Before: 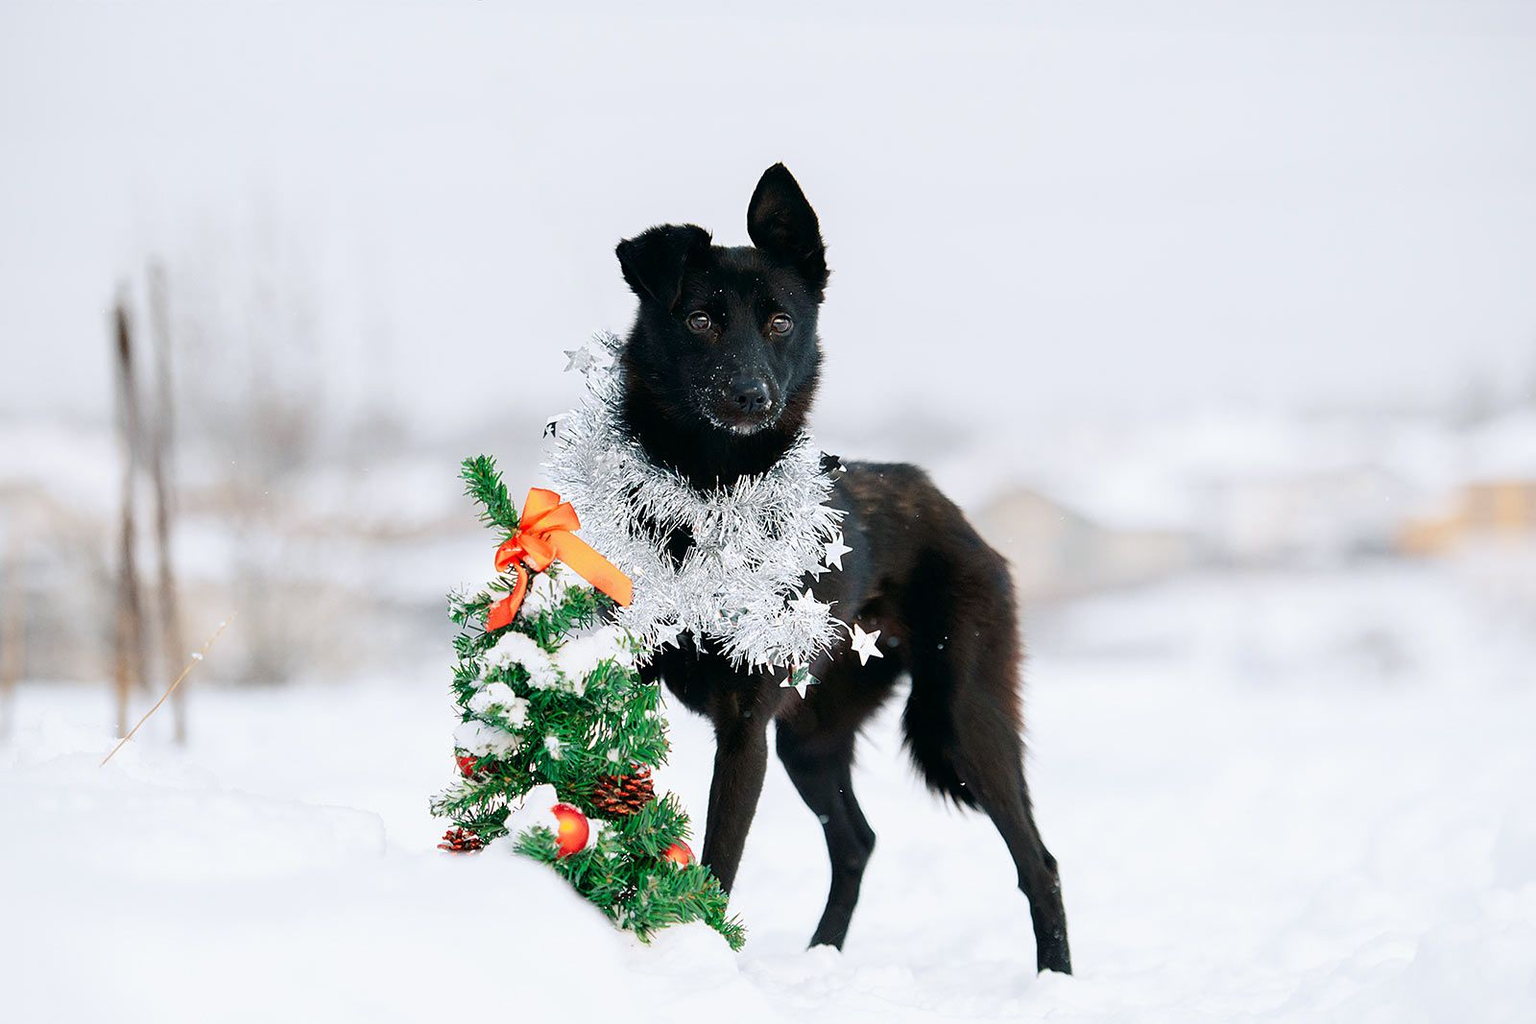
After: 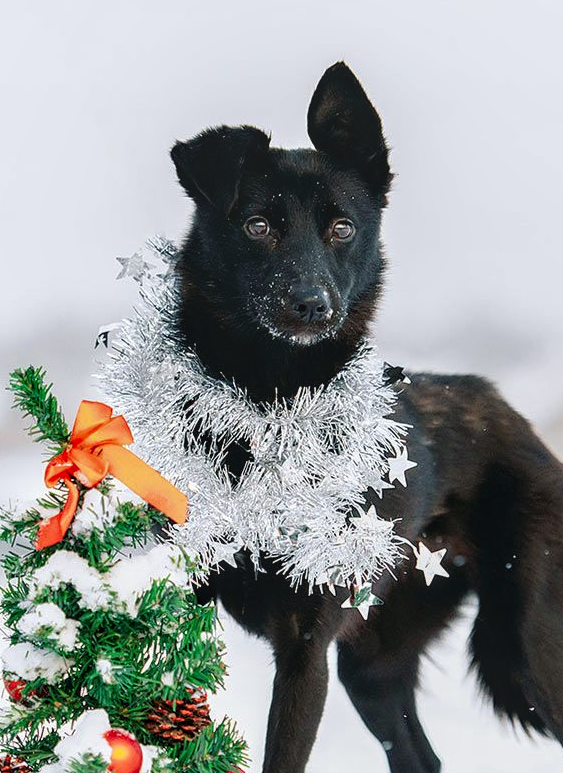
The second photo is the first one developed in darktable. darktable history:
crop and rotate: left 29.476%, top 10.214%, right 35.32%, bottom 17.333%
local contrast: on, module defaults
